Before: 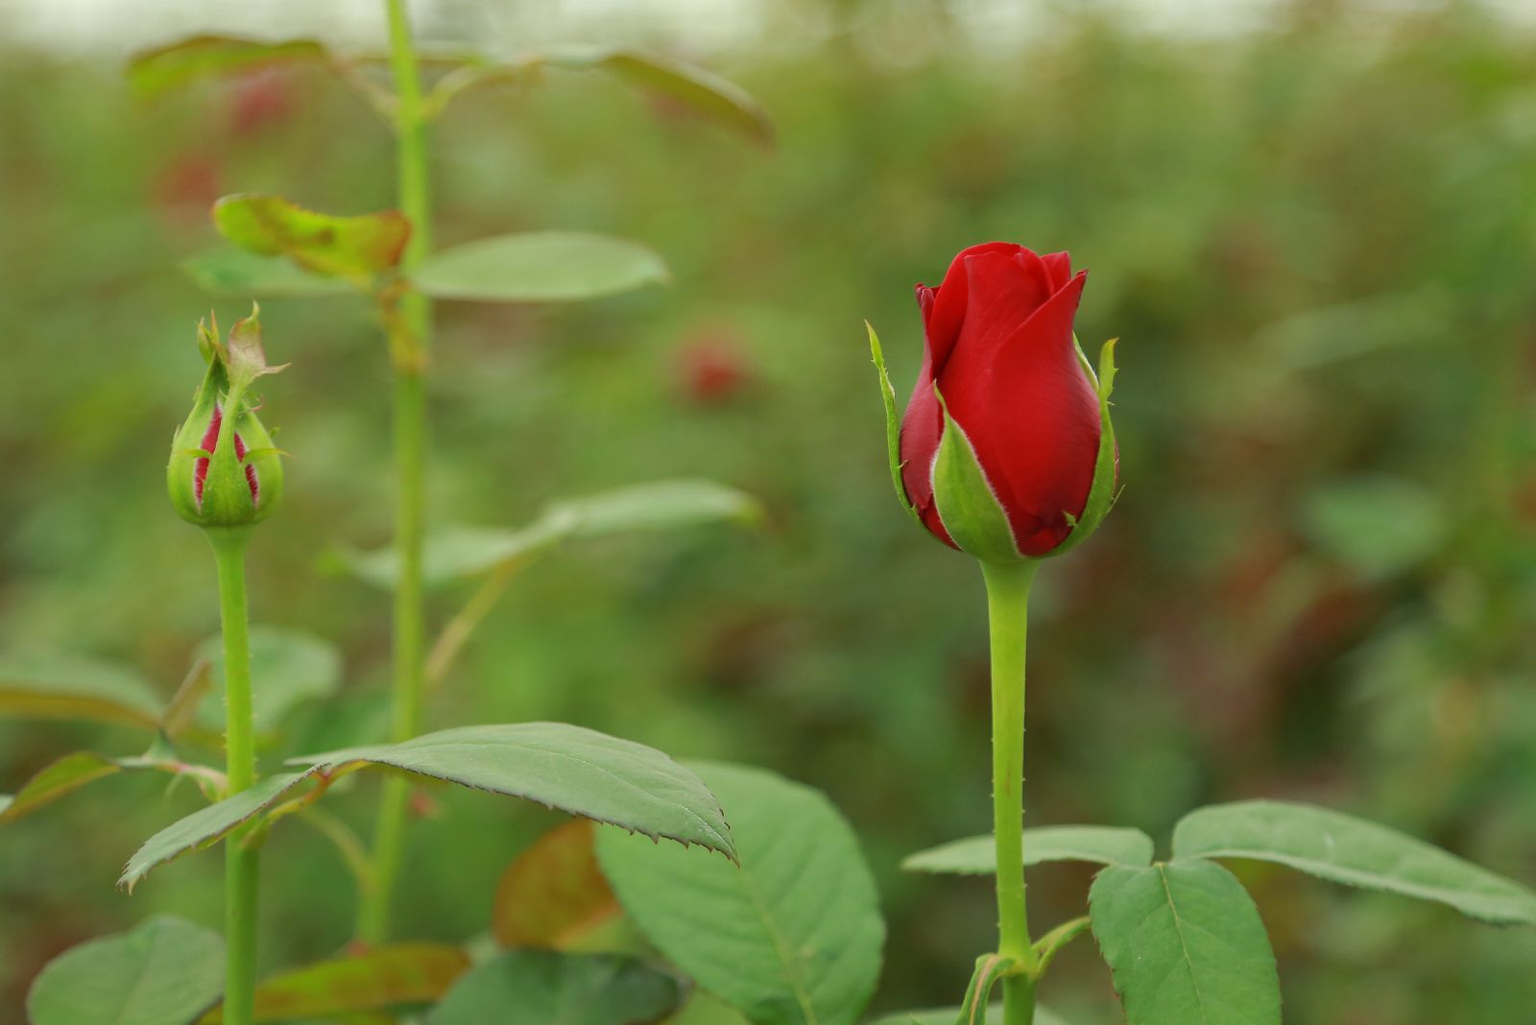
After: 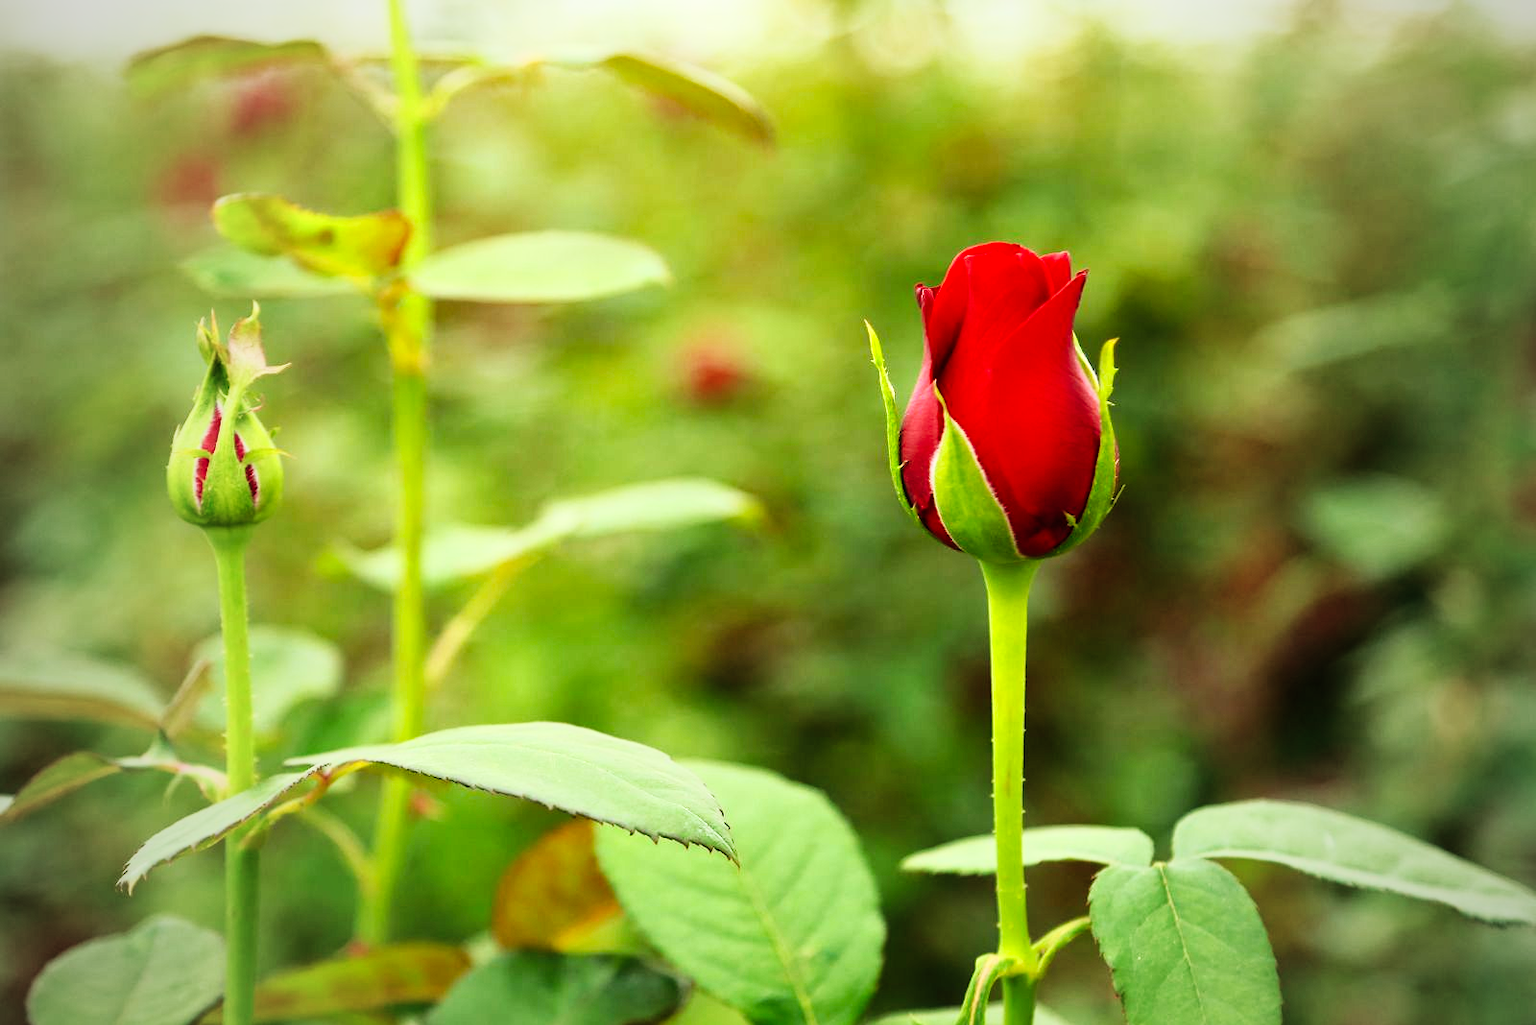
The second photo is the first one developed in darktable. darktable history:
base curve: curves: ch0 [(0, 0) (0.036, 0.025) (0.121, 0.166) (0.206, 0.329) (0.605, 0.79) (1, 1)], preserve colors none
vignetting: fall-off start 71.97%, fall-off radius 108.99%, width/height ratio 0.727, unbound false
tone curve: curves: ch0 [(0.016, 0.011) (0.084, 0.026) (0.469, 0.508) (0.721, 0.862) (1, 1)]
